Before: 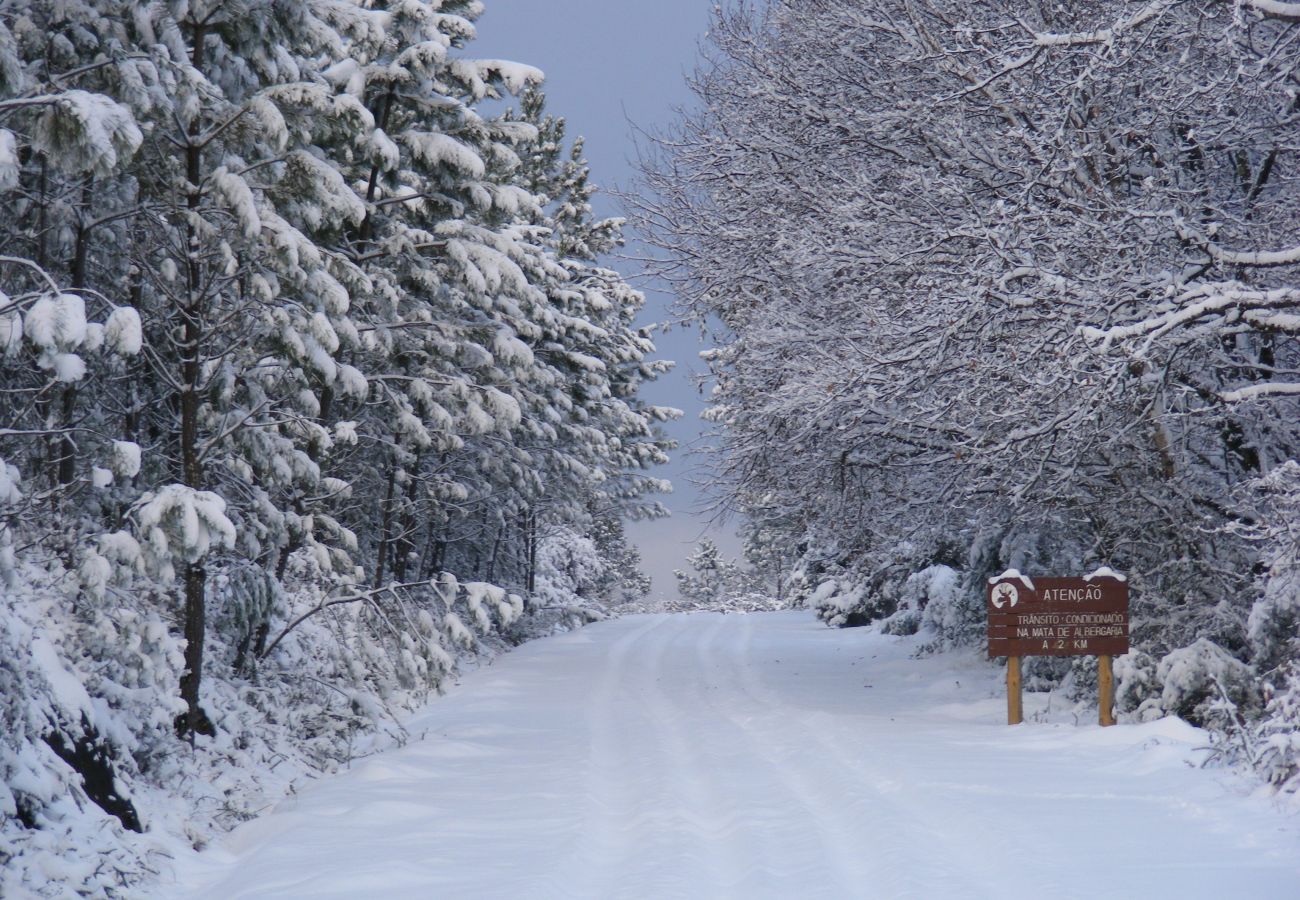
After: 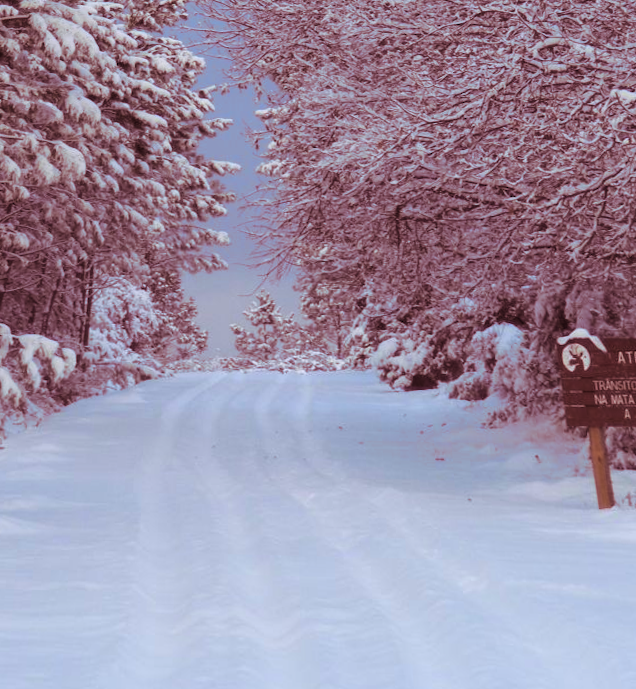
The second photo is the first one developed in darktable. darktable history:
local contrast: highlights 100%, shadows 100%, detail 120%, midtone range 0.2
split-toning: highlights › hue 187.2°, highlights › saturation 0.83, balance -68.05, compress 56.43%
crop and rotate: left 28.256%, top 17.734%, right 12.656%, bottom 3.573%
tone equalizer: on, module defaults
rotate and perspective: rotation 0.72°, lens shift (vertical) -0.352, lens shift (horizontal) -0.051, crop left 0.152, crop right 0.859, crop top 0.019, crop bottom 0.964
color balance rgb: global vibrance 42.74%
fill light: on, module defaults
